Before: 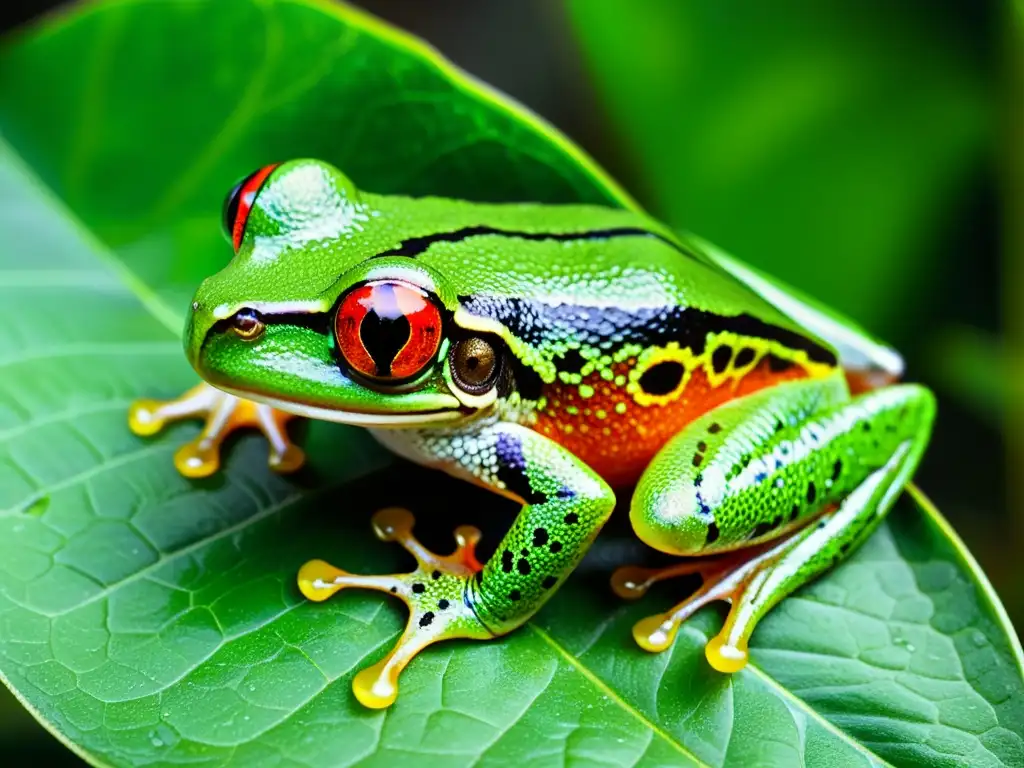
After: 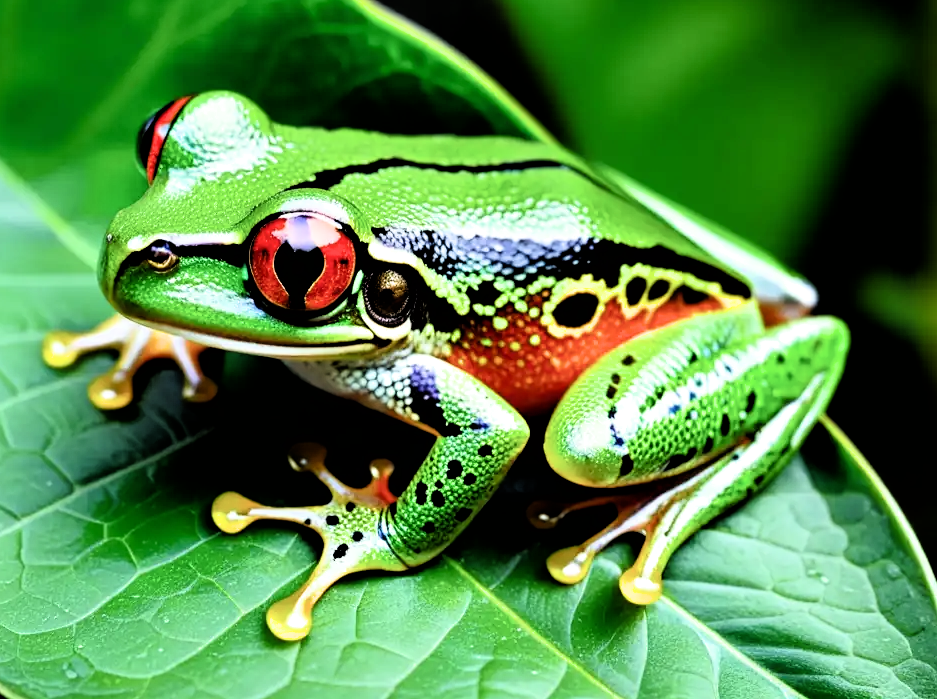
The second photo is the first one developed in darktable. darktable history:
exposure: exposure -0.062 EV, compensate exposure bias true, compensate highlight preservation false
filmic rgb: black relative exposure -3.49 EV, white relative exposure 2.26 EV, hardness 3.41
crop and rotate: left 8.475%, top 8.963%
